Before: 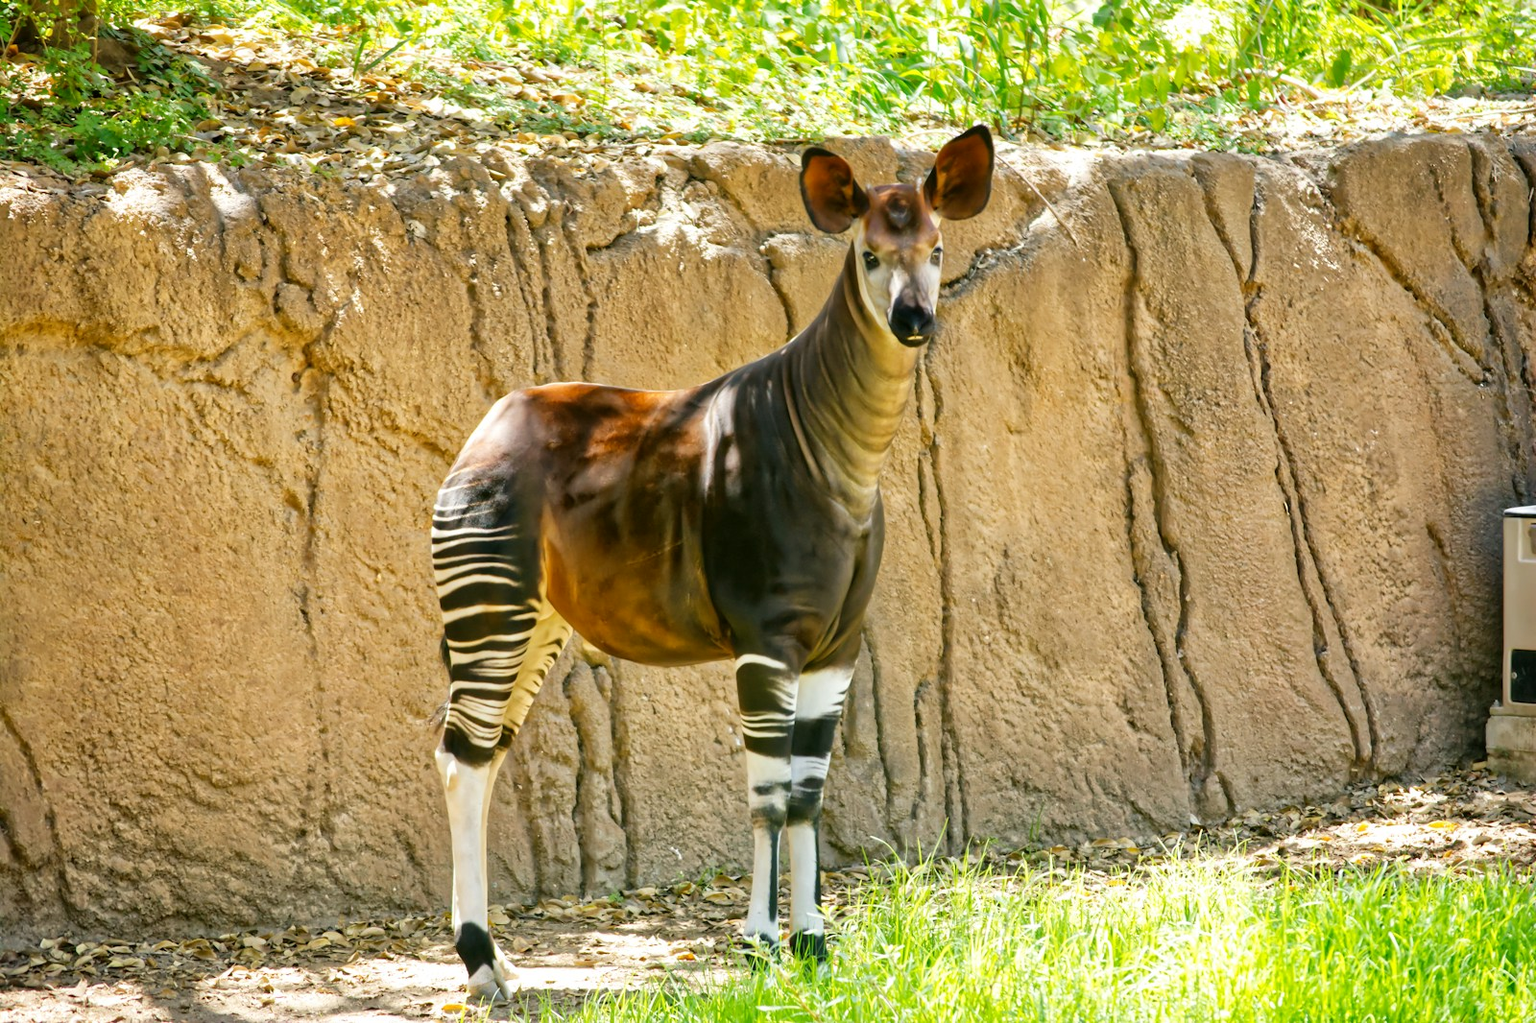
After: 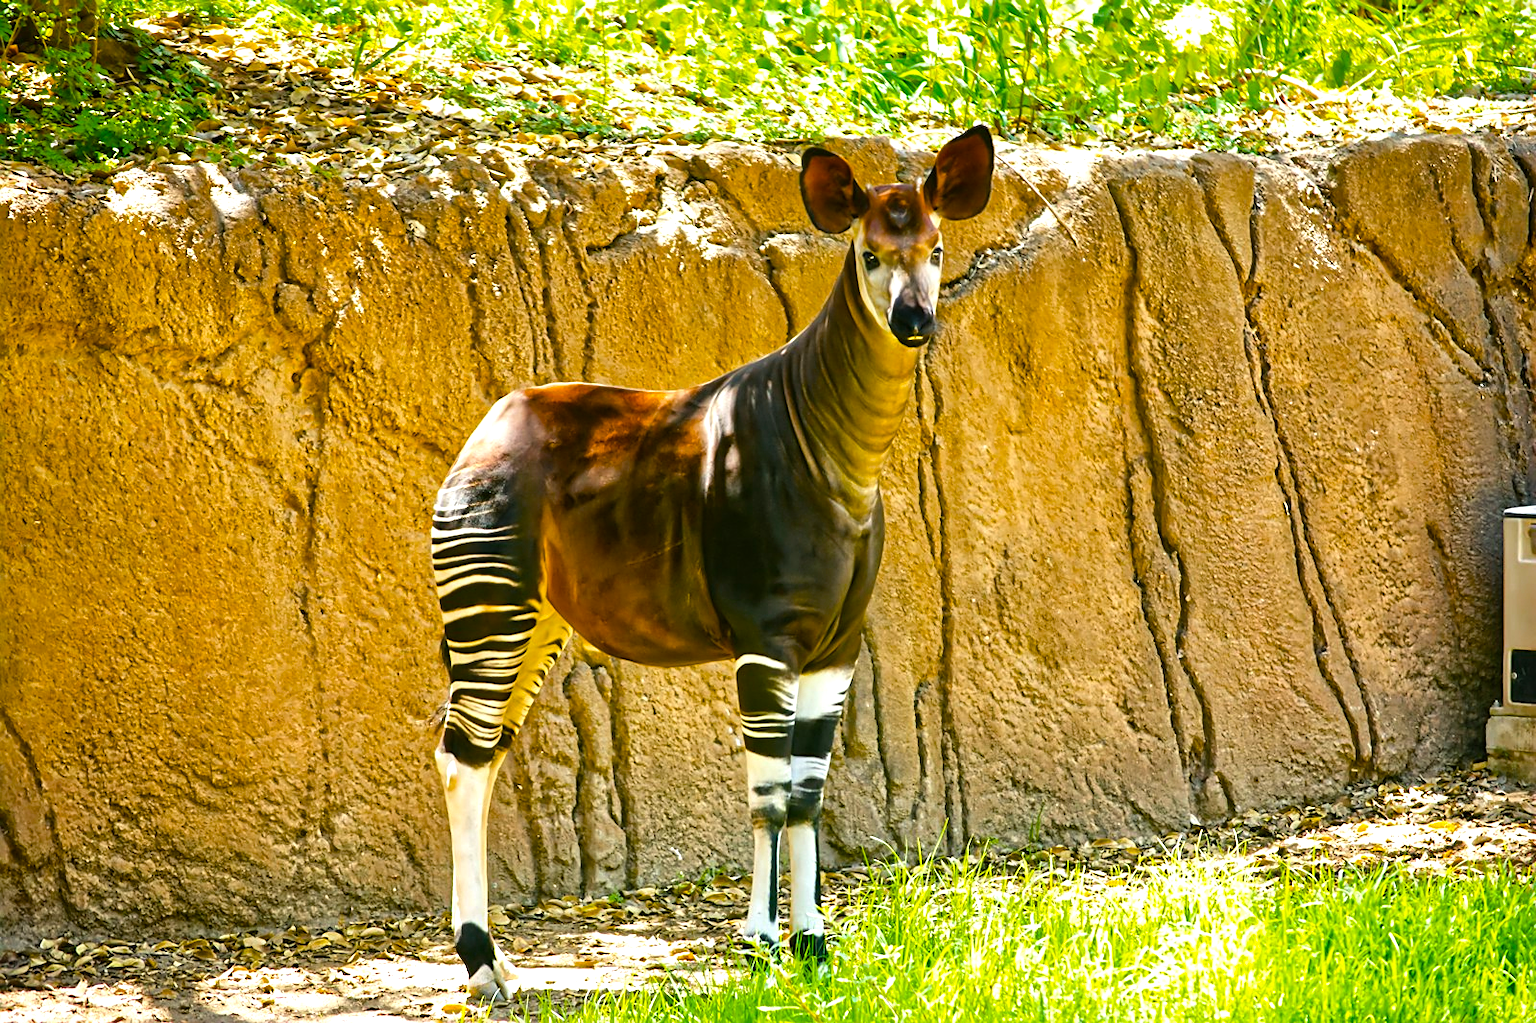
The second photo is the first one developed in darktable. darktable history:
sharpen: on, module defaults
color balance rgb: linear chroma grading › shadows -8.153%, linear chroma grading › global chroma 9.802%, perceptual saturation grading › global saturation 29.552%, perceptual brilliance grading › global brilliance -4.352%, perceptual brilliance grading › highlights 24.276%, perceptual brilliance grading › mid-tones 7.466%, perceptual brilliance grading › shadows -4.867%, global vibrance 10.419%, saturation formula JzAzBz (2021)
exposure: black level correction -0.003, exposure 0.047 EV, compensate highlight preservation false
